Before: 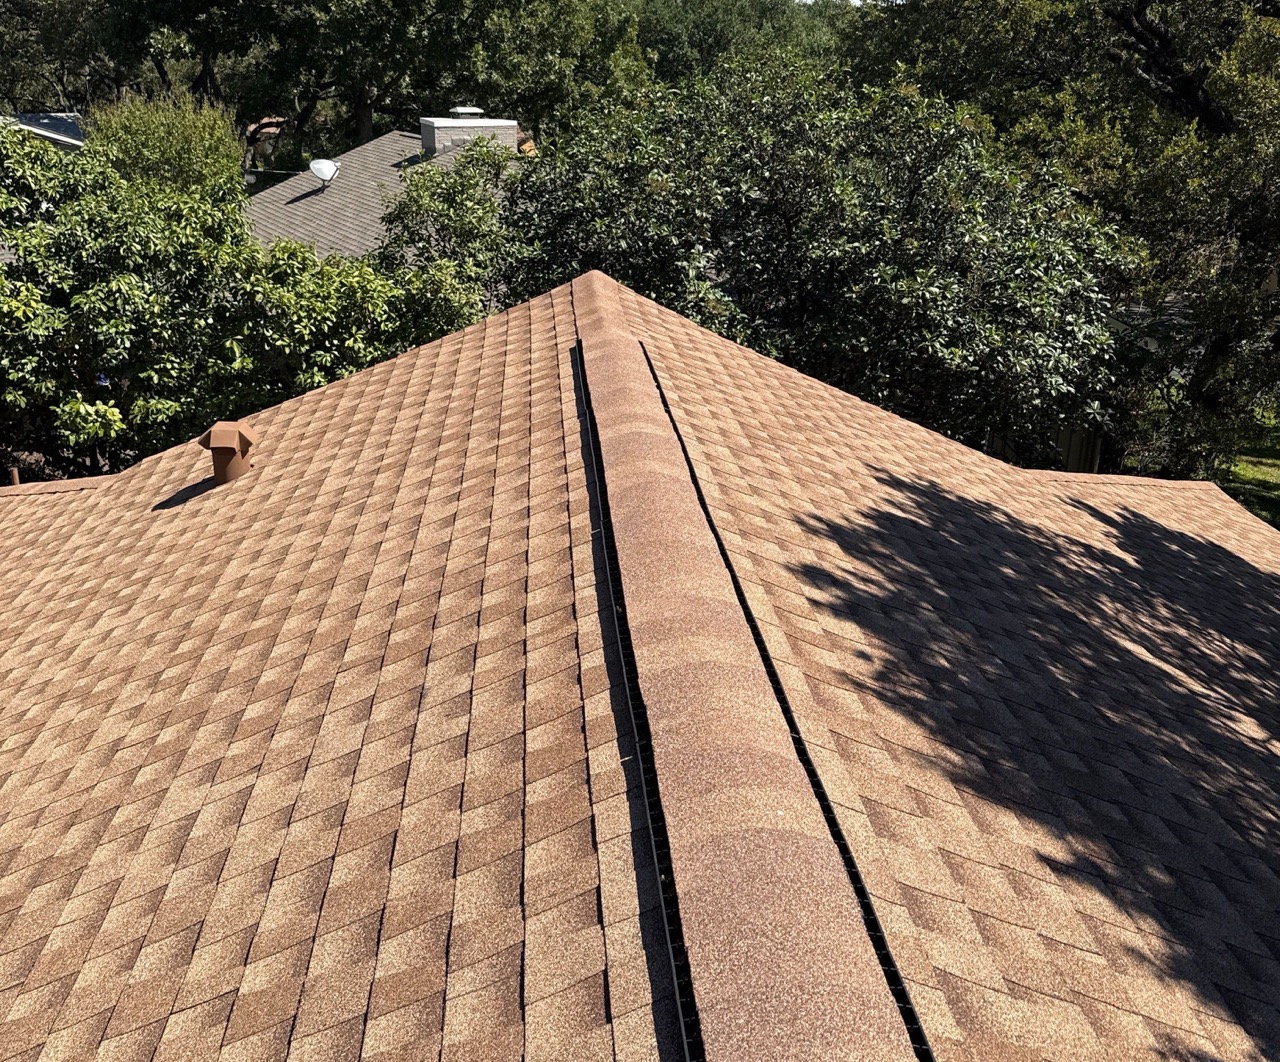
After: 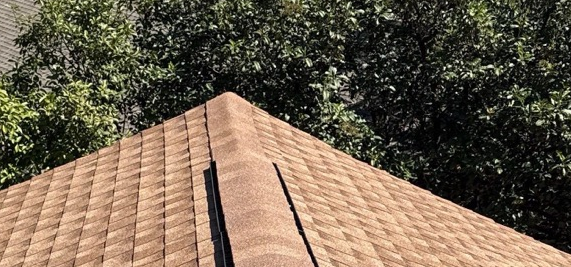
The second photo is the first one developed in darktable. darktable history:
crop: left 28.663%, top 16.844%, right 26.659%, bottom 57.992%
